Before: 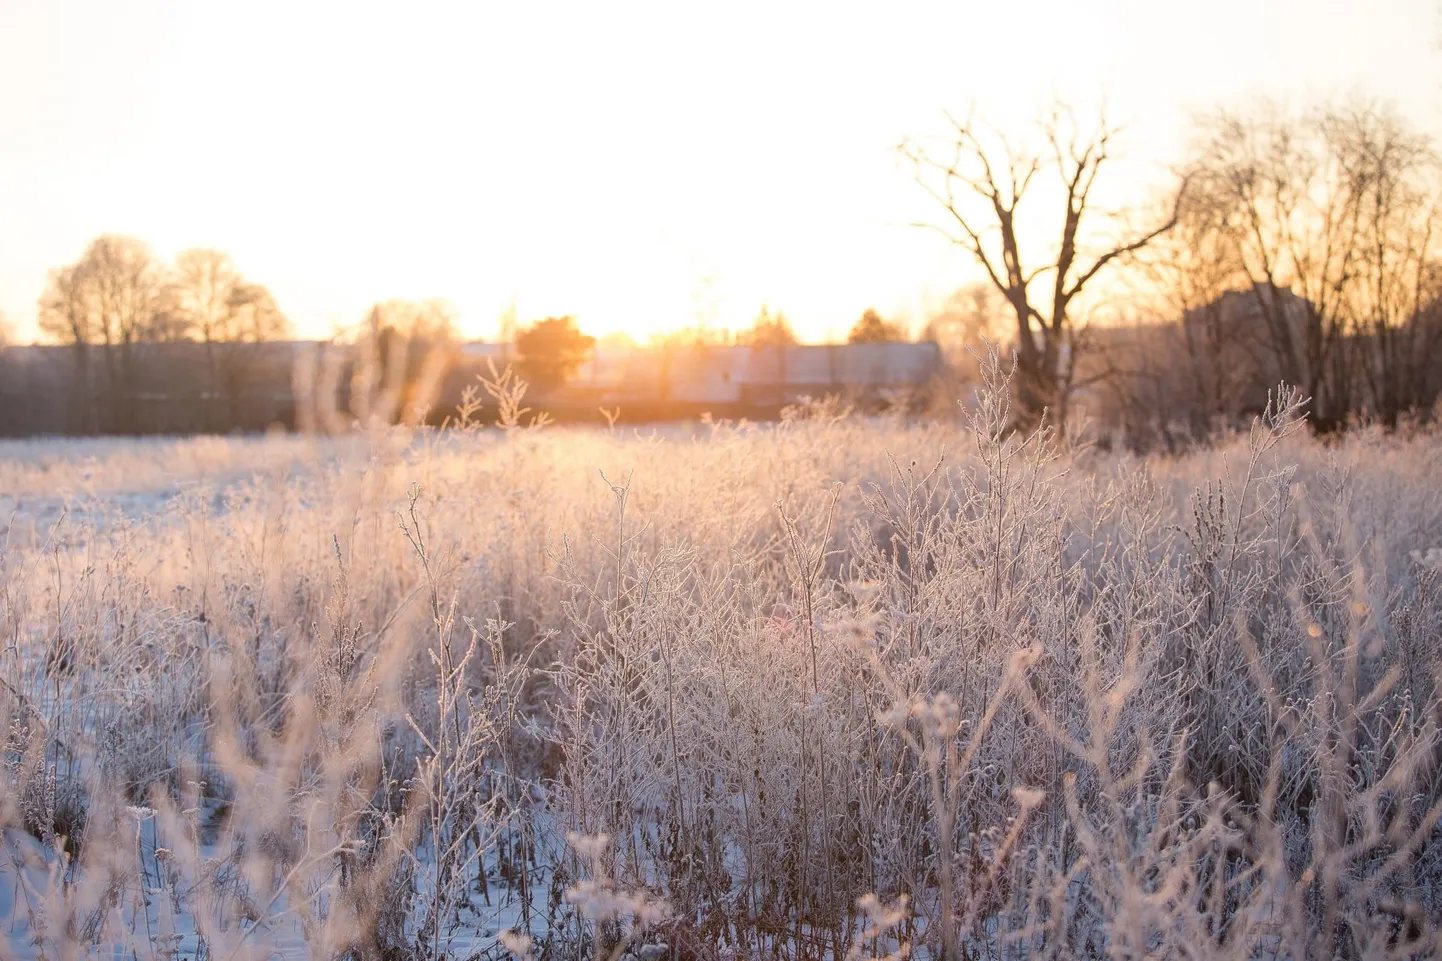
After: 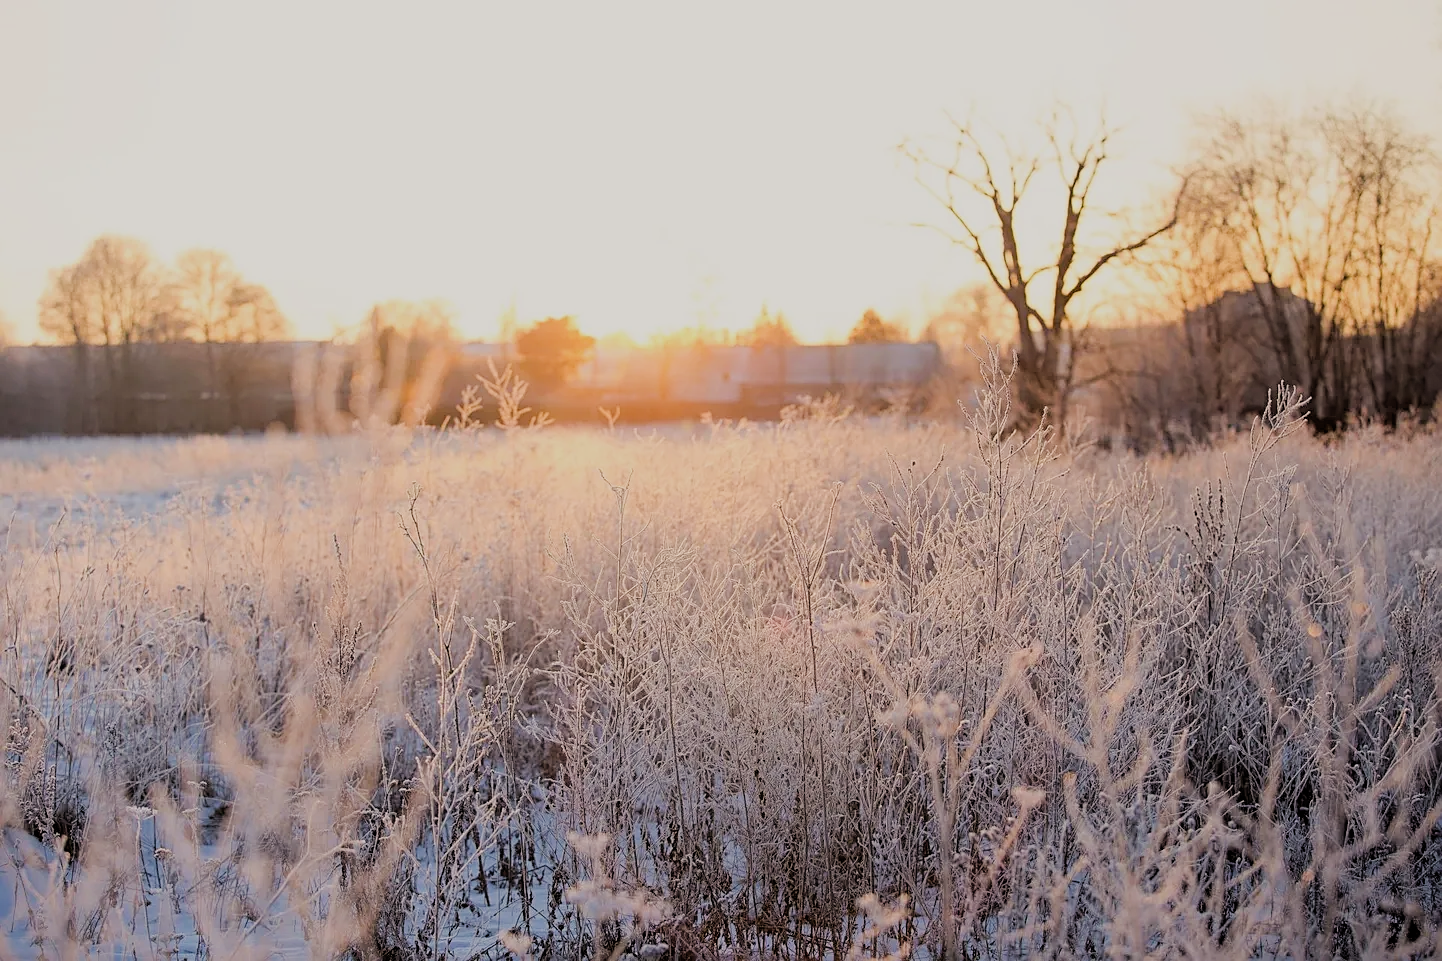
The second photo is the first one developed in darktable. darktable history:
filmic rgb: black relative exposure -4.38 EV, white relative exposure 4.56 EV, hardness 2.4, contrast 1.052
sharpen: on, module defaults
color correction: highlights a* 0.594, highlights b* 2.83, saturation 1.06
